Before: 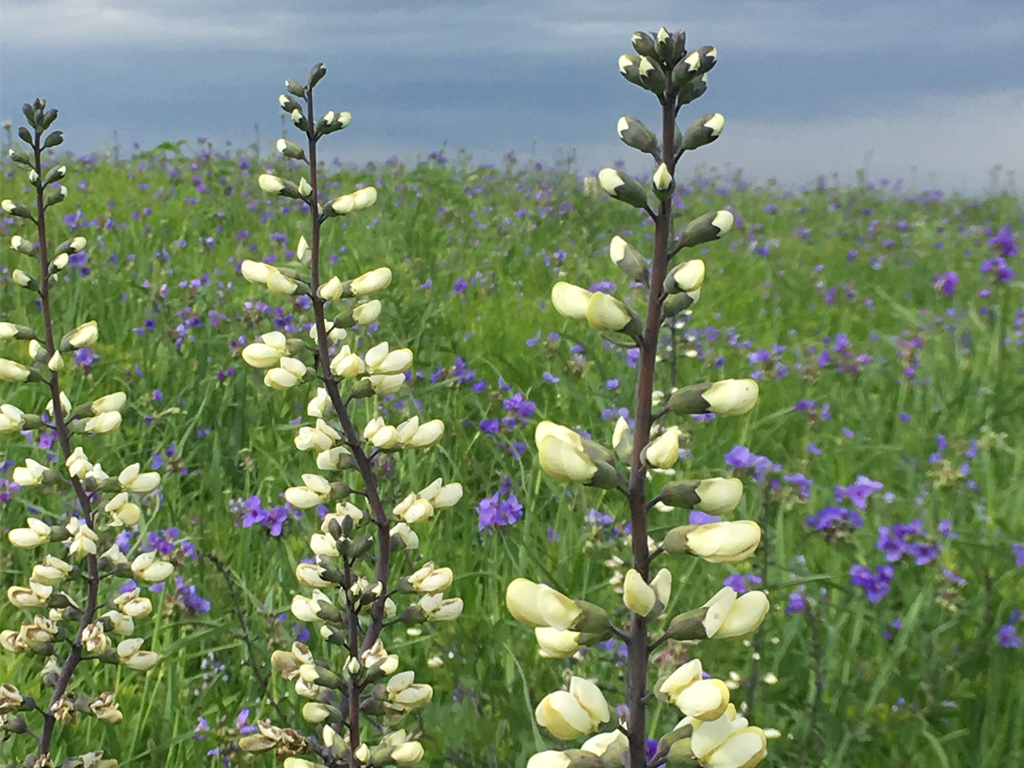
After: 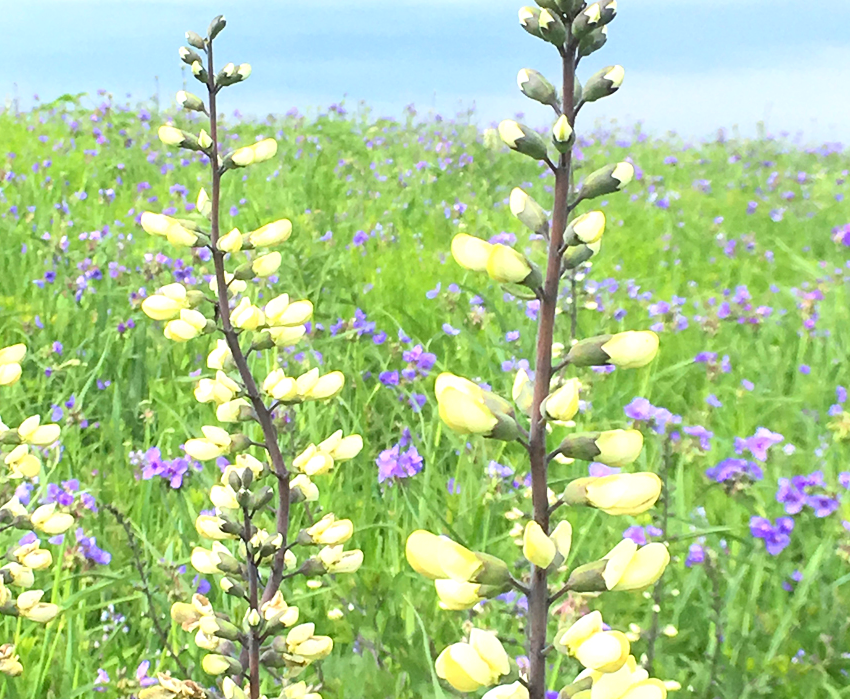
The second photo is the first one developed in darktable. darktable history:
exposure: black level correction 0, exposure 1.018 EV, compensate exposure bias true, compensate highlight preservation false
contrast brightness saturation: contrast 0.204, brightness 0.17, saturation 0.225
crop: left 9.777%, top 6.27%, right 7.211%, bottom 2.585%
